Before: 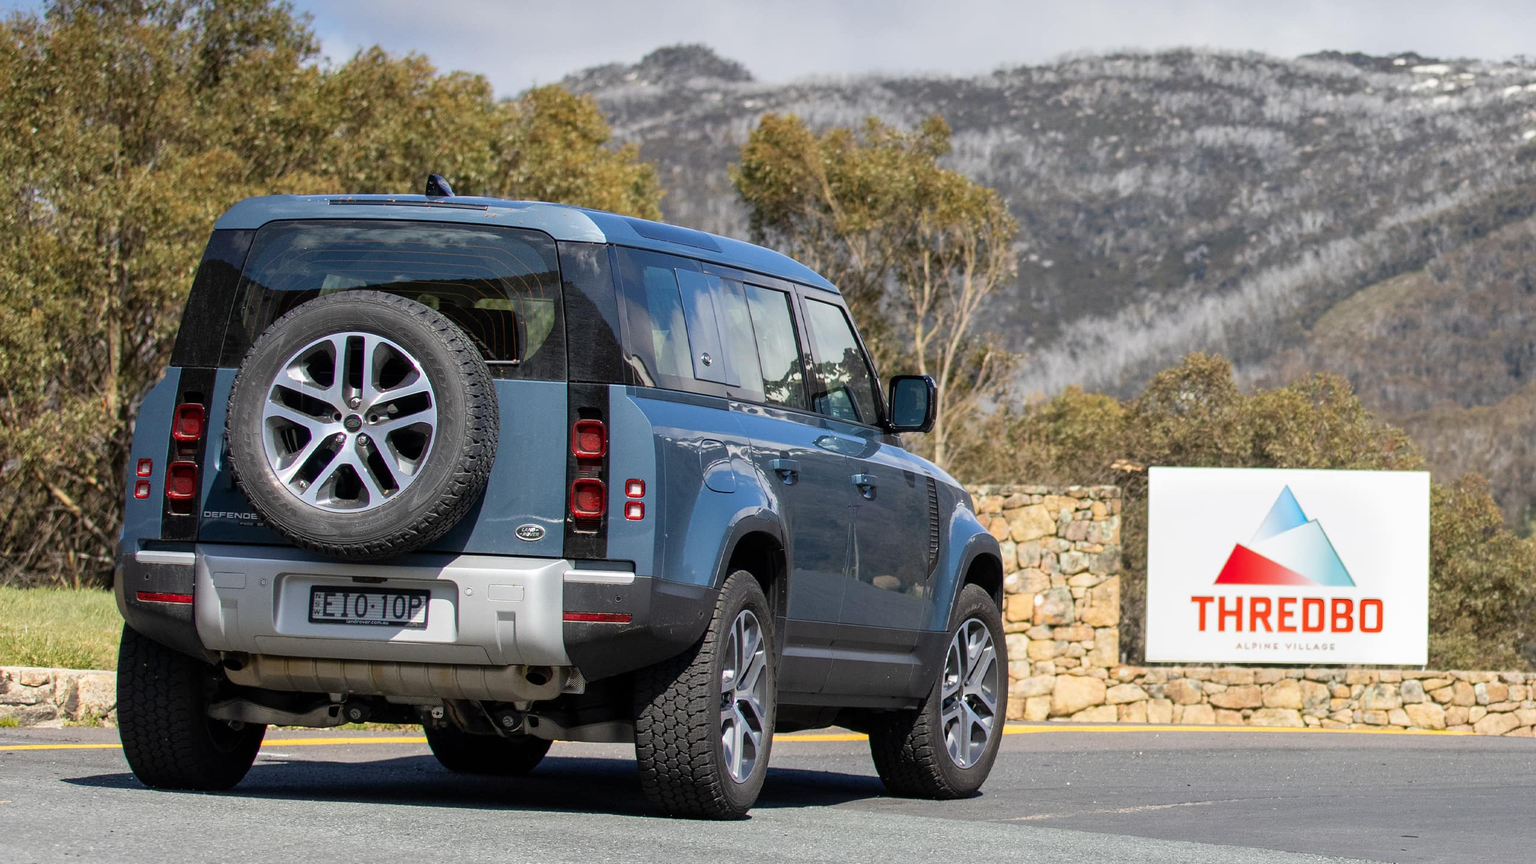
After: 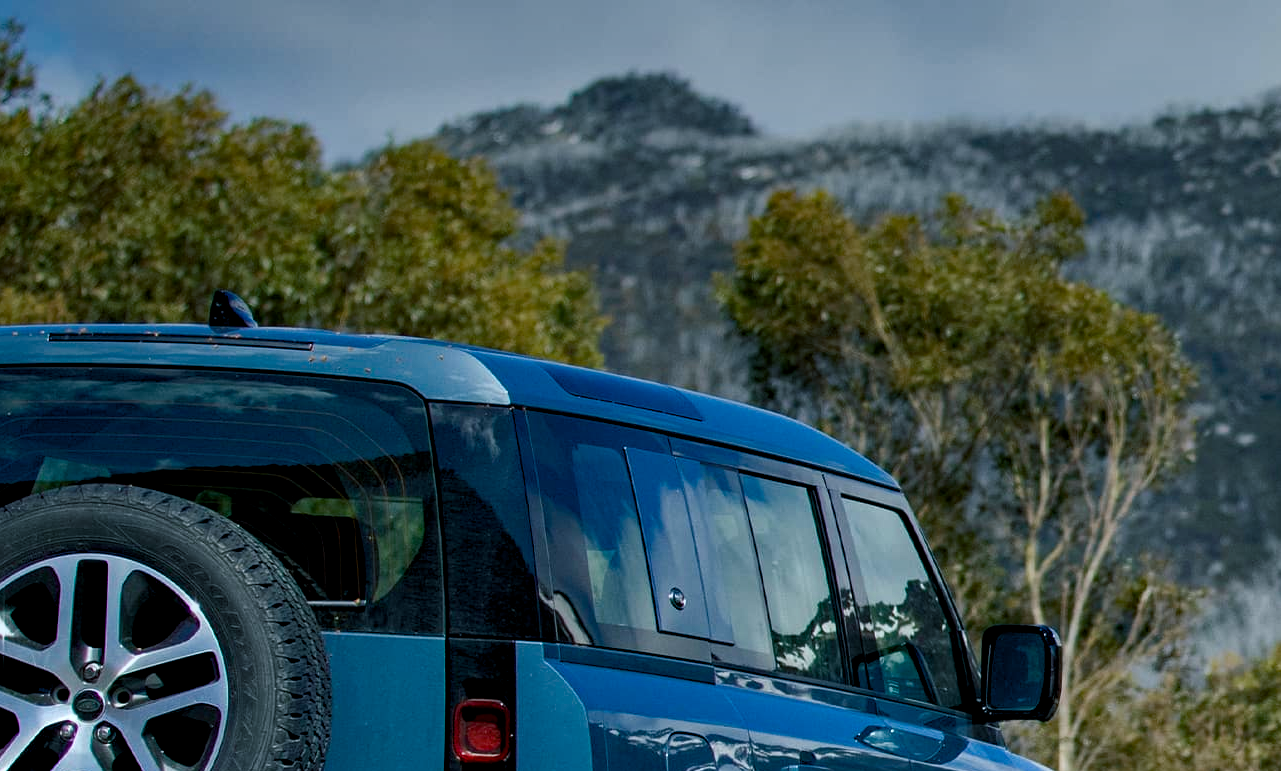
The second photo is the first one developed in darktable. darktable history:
haze removal: strength 0.29, distance 0.25, compatibility mode true, adaptive false
graduated density: on, module defaults
exposure: black level correction 0, exposure -0.721 EV, compensate highlight preservation false
crop: left 19.556%, right 30.401%, bottom 46.458%
color balance rgb: shadows lift › chroma 2.79%, shadows lift › hue 190.66°, power › hue 171.85°, highlights gain › chroma 2.16%, highlights gain › hue 75.26°, global offset › luminance -0.51%, perceptual saturation grading › highlights -33.8%, perceptual saturation grading › mid-tones 14.98%, perceptual saturation grading › shadows 48.43%, perceptual brilliance grading › highlights 15.68%, perceptual brilliance grading › mid-tones 6.62%, perceptual brilliance grading › shadows -14.98%, global vibrance 11.32%, contrast 5.05%
color calibration: illuminant Planckian (black body), x 0.378, y 0.375, temperature 4065 K
